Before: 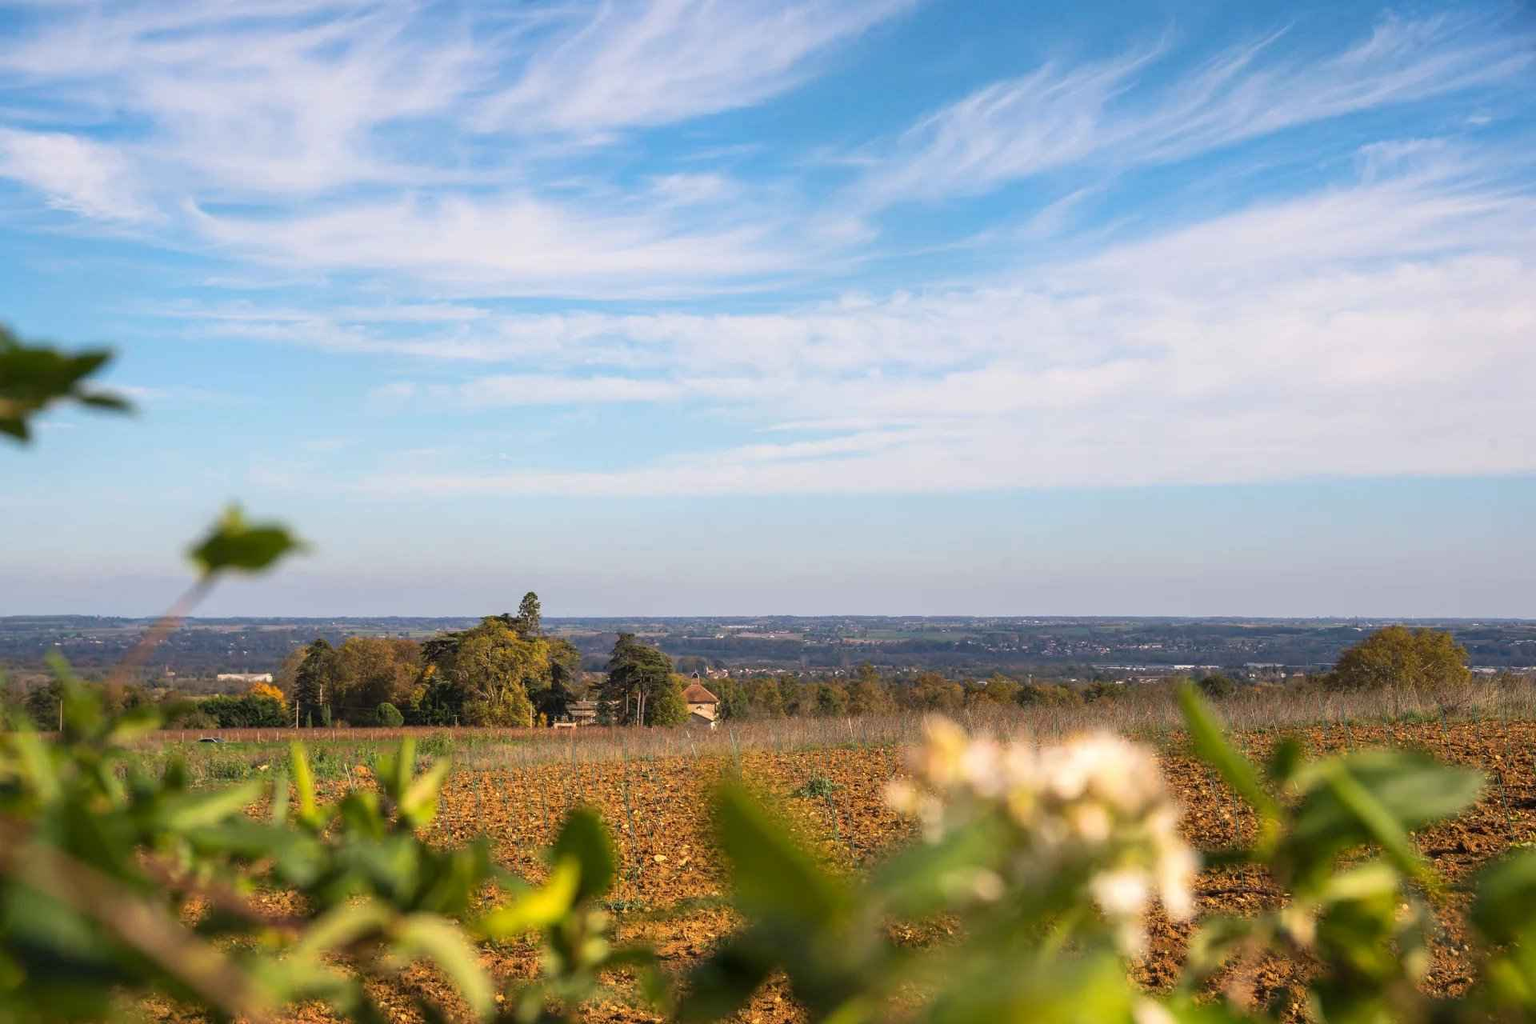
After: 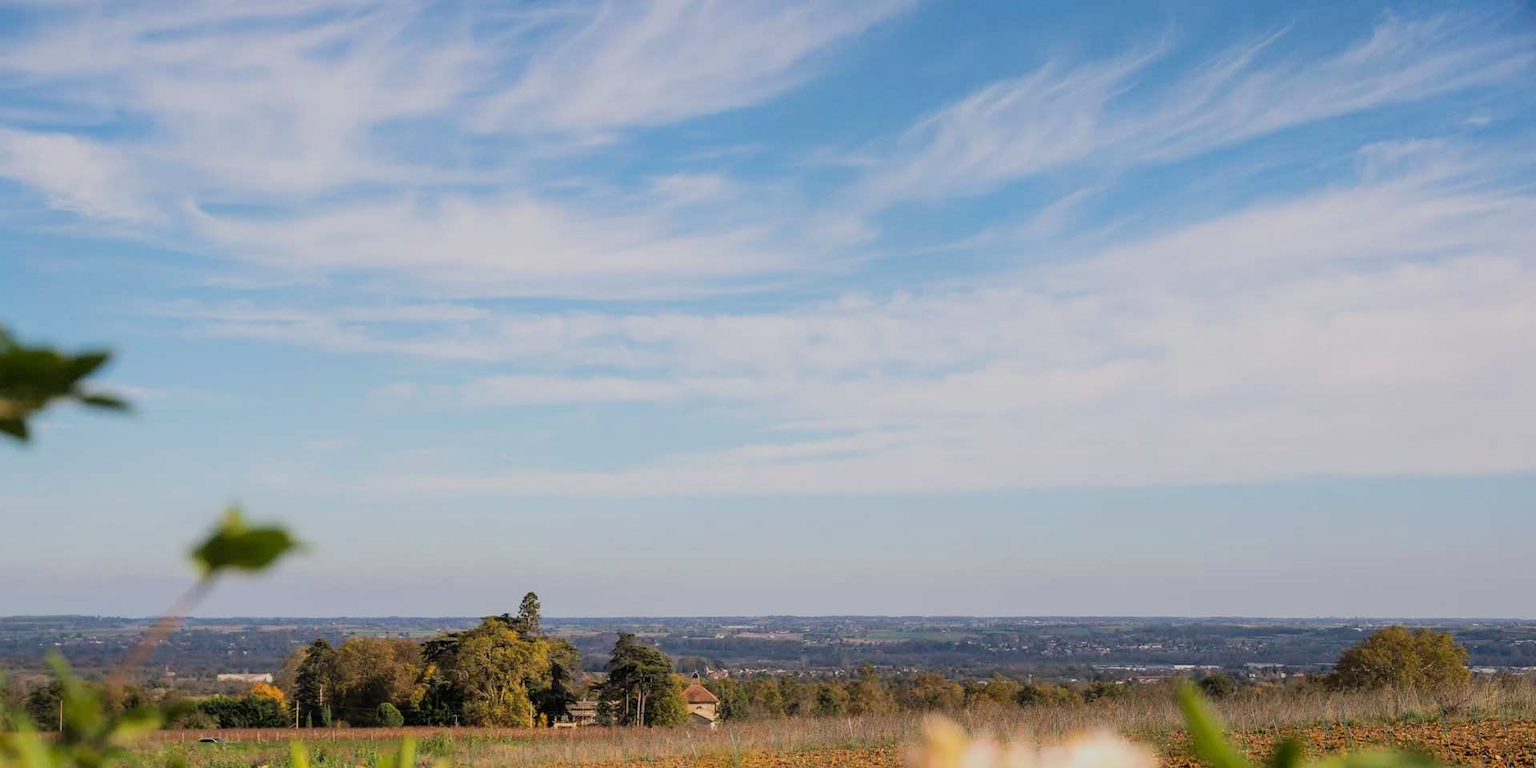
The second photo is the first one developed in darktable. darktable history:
crop: bottom 24.967%
filmic rgb: black relative exposure -7.65 EV, white relative exposure 4.56 EV, hardness 3.61
